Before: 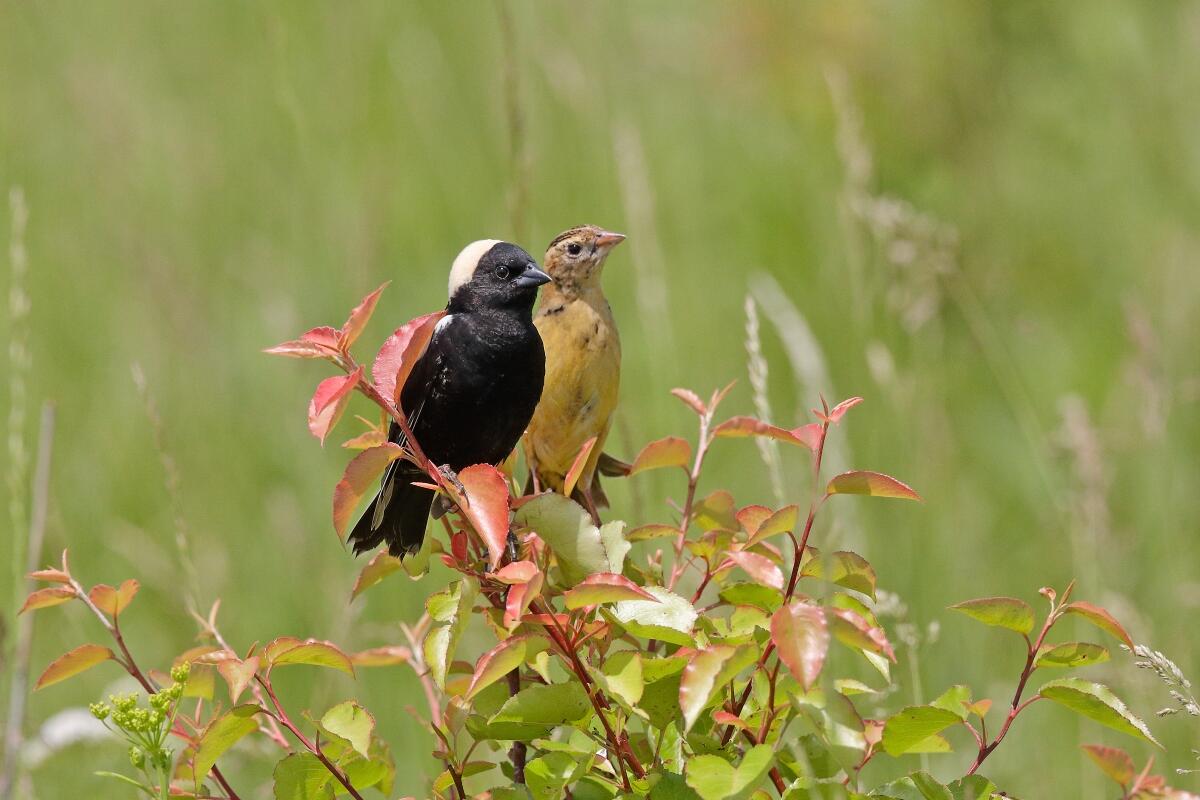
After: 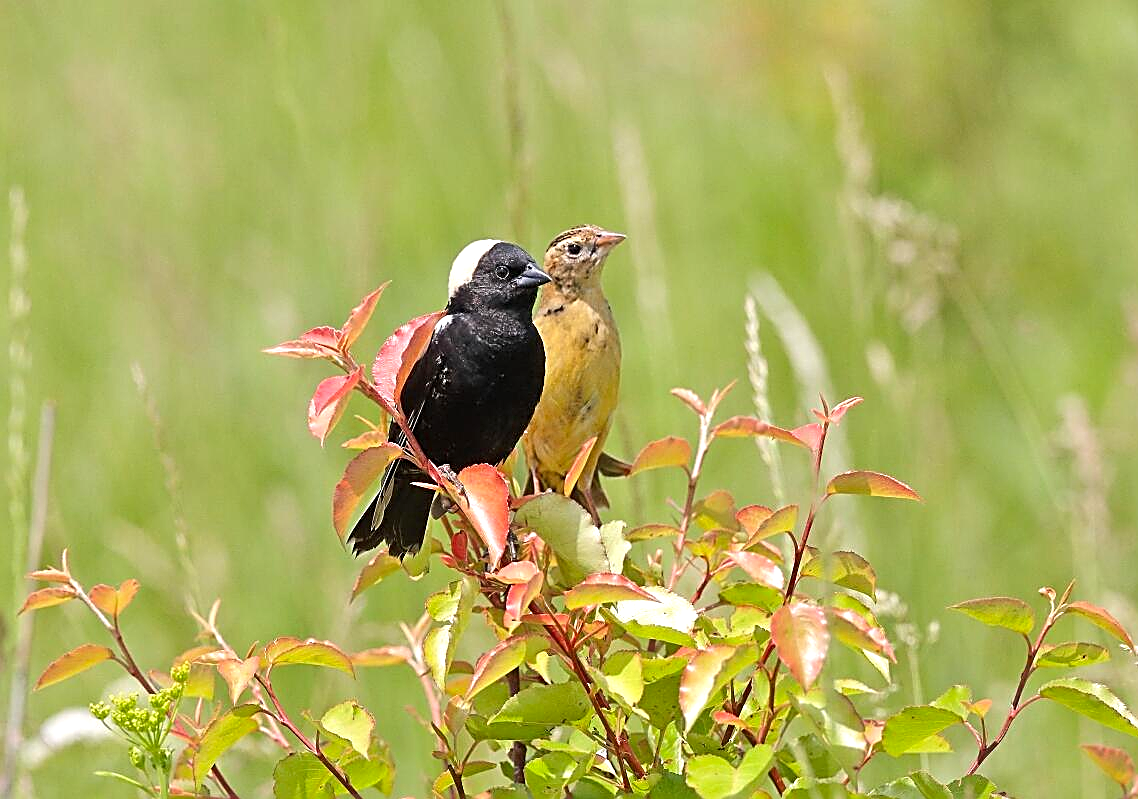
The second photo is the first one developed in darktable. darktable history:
sharpen: amount 0.901
crop and rotate: right 5.167%
vibrance: on, module defaults
exposure: exposure 0.6 EV, compensate highlight preservation false
